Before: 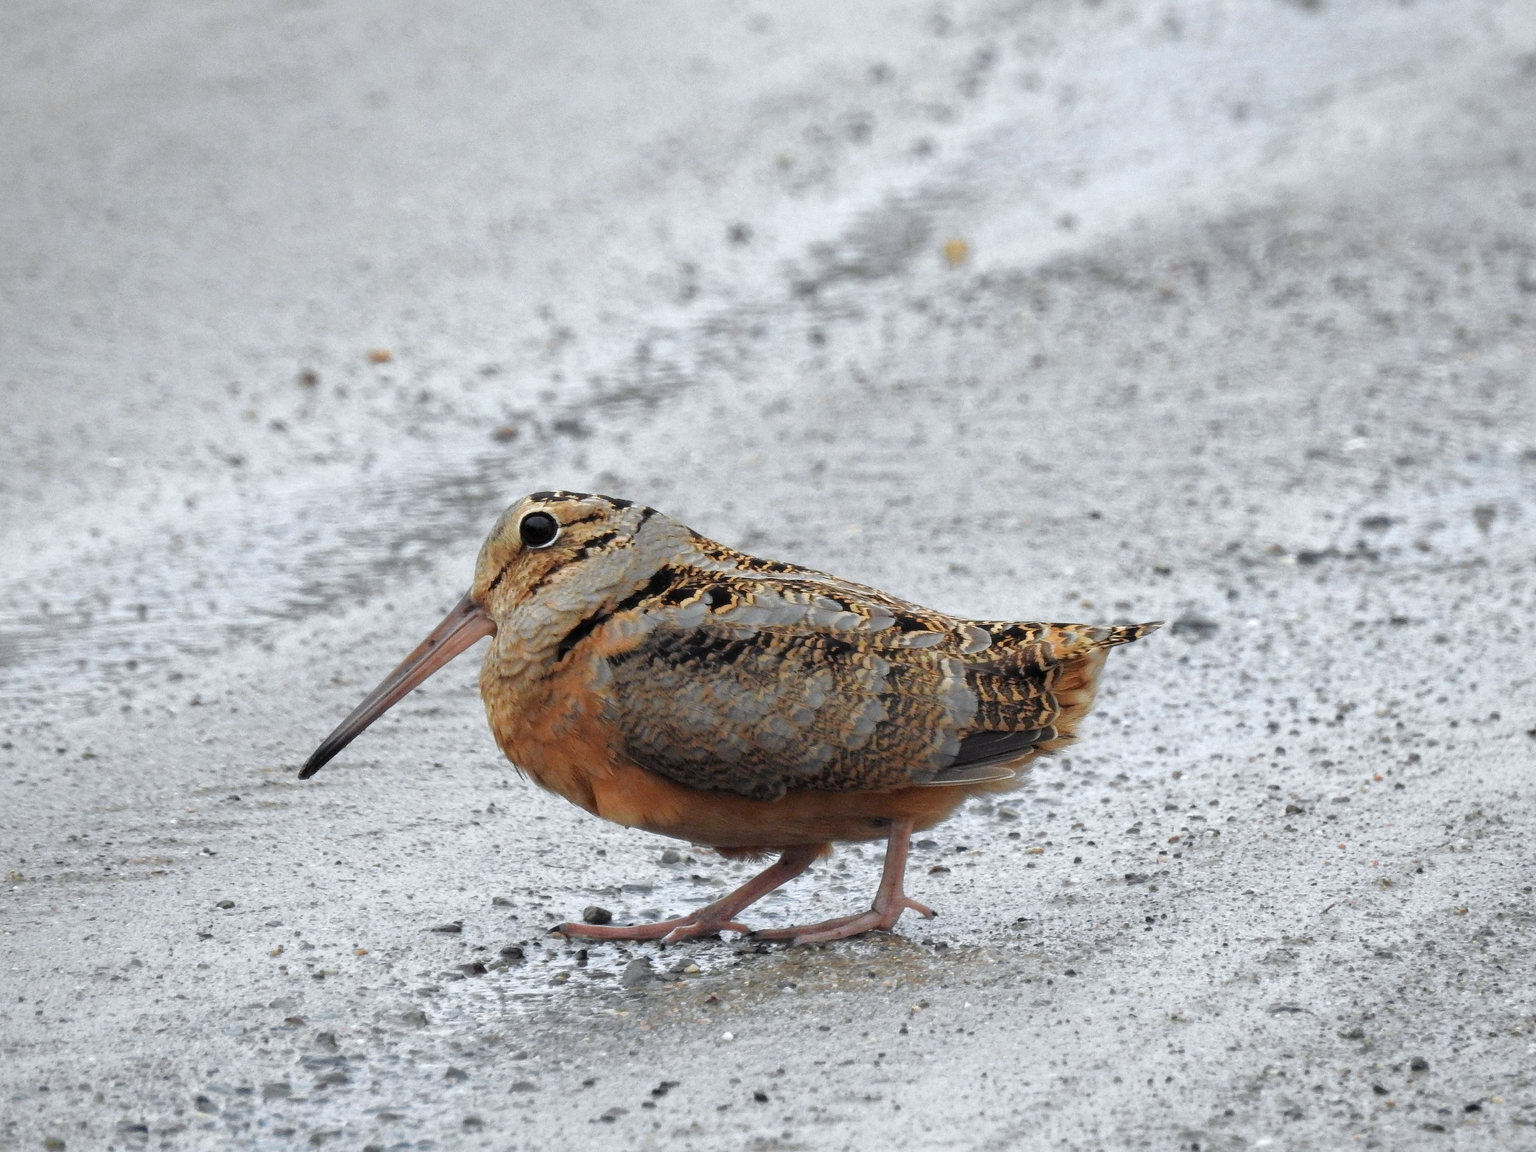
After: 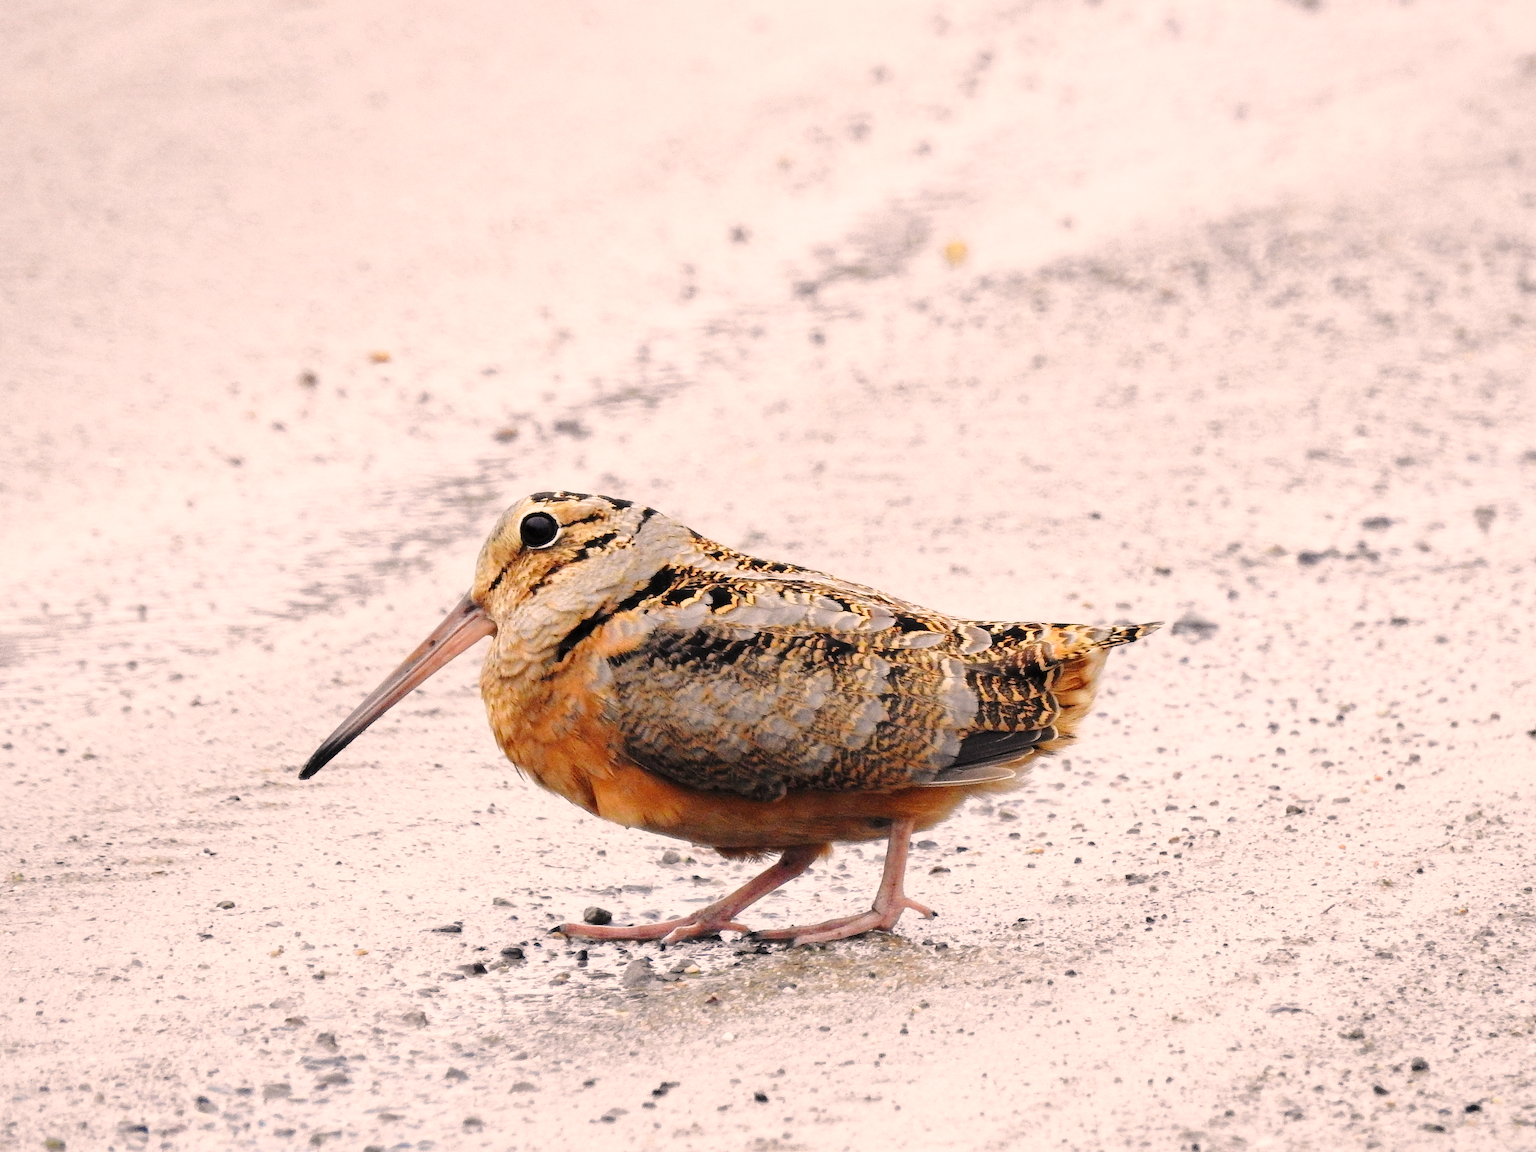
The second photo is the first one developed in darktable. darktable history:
base curve: curves: ch0 [(0, 0) (0.028, 0.03) (0.121, 0.232) (0.46, 0.748) (0.859, 0.968) (1, 1)], preserve colors none
color correction: highlights a* 11.96, highlights b* 11.58
